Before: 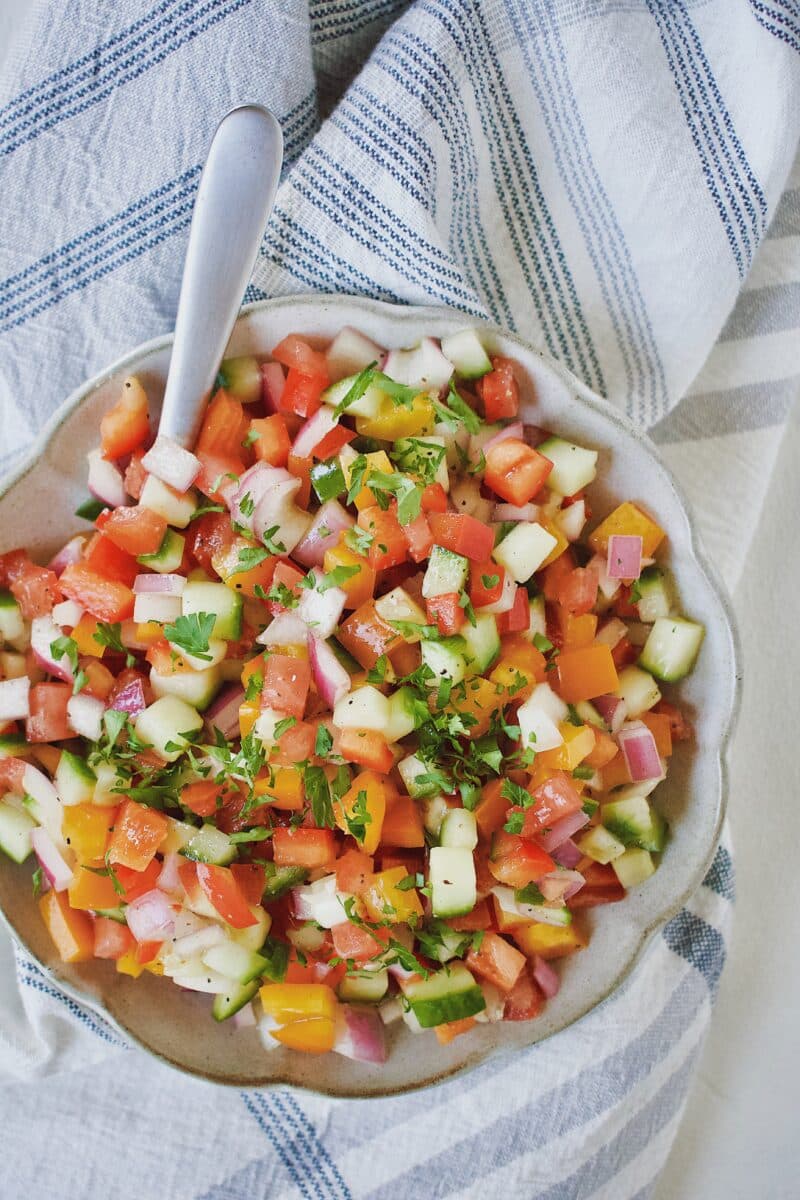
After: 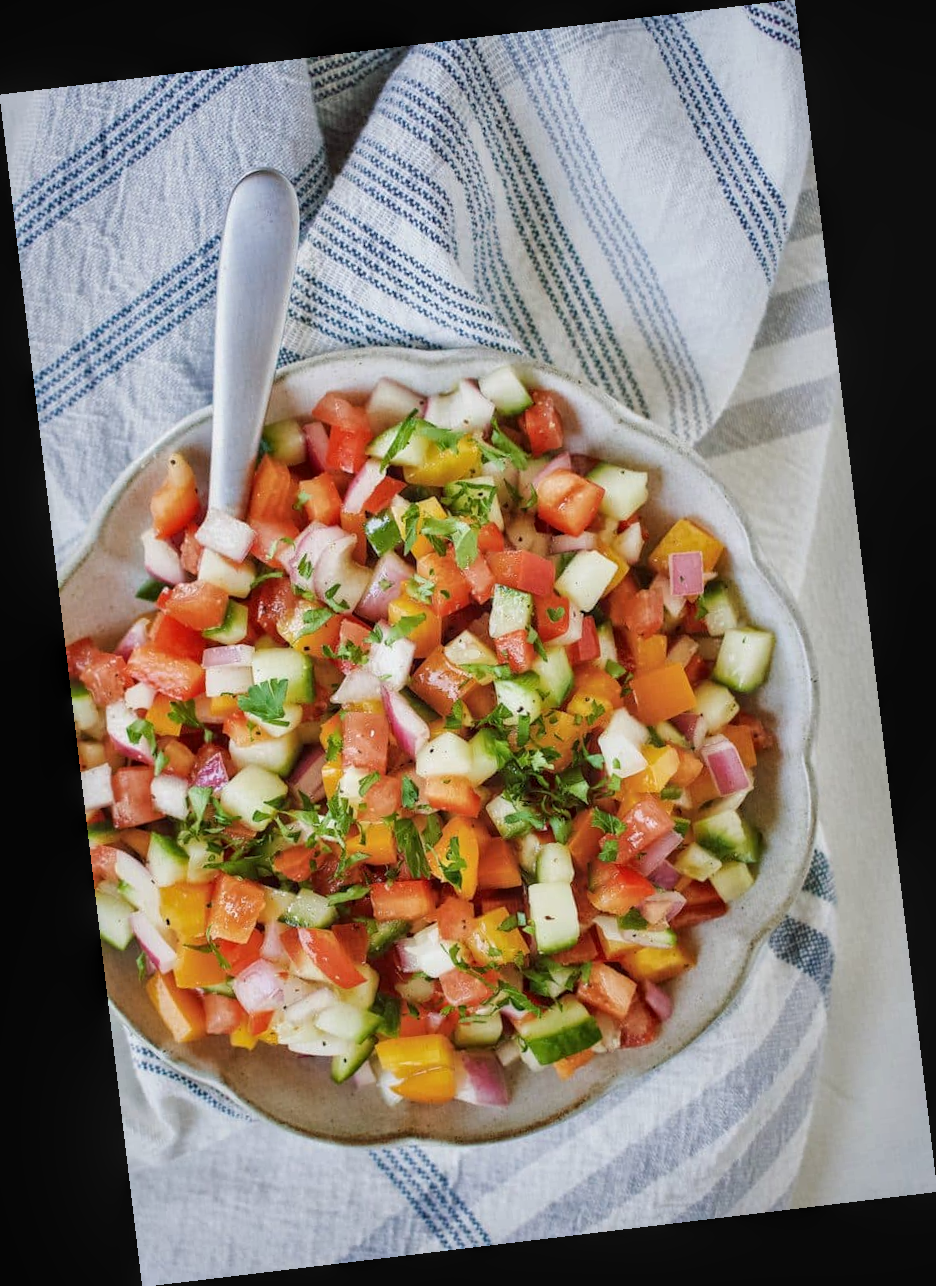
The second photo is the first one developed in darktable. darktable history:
rotate and perspective: rotation -6.83°, automatic cropping off
local contrast: on, module defaults
